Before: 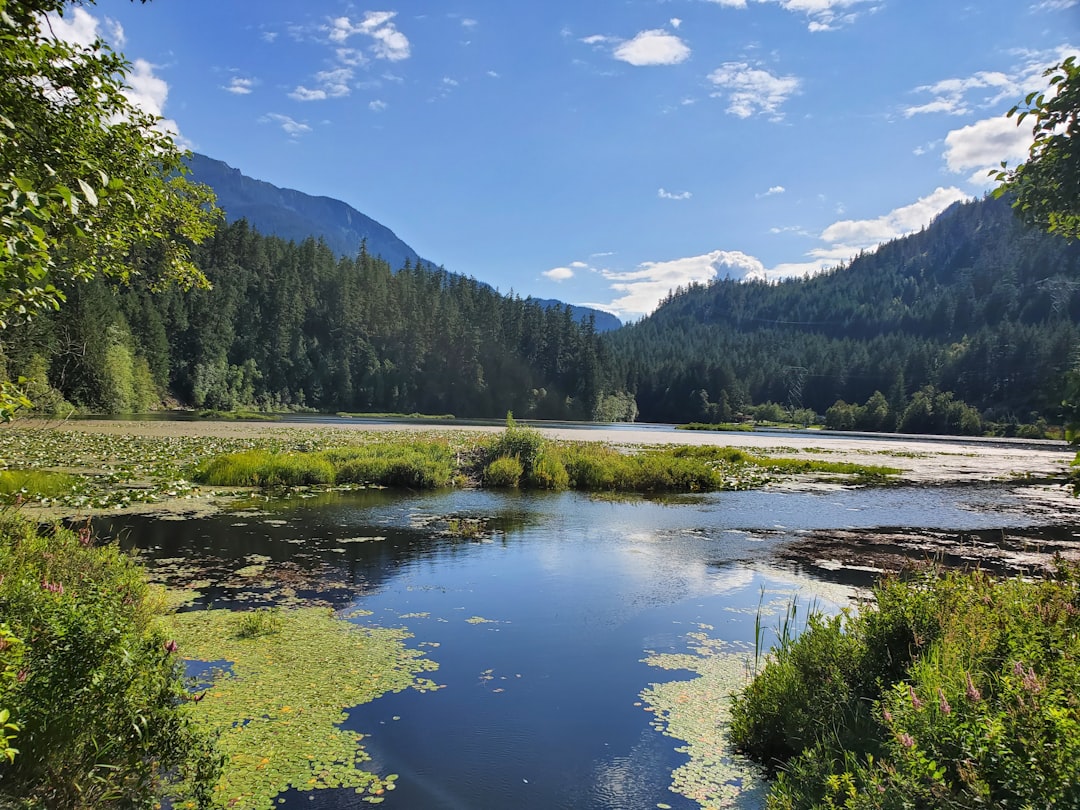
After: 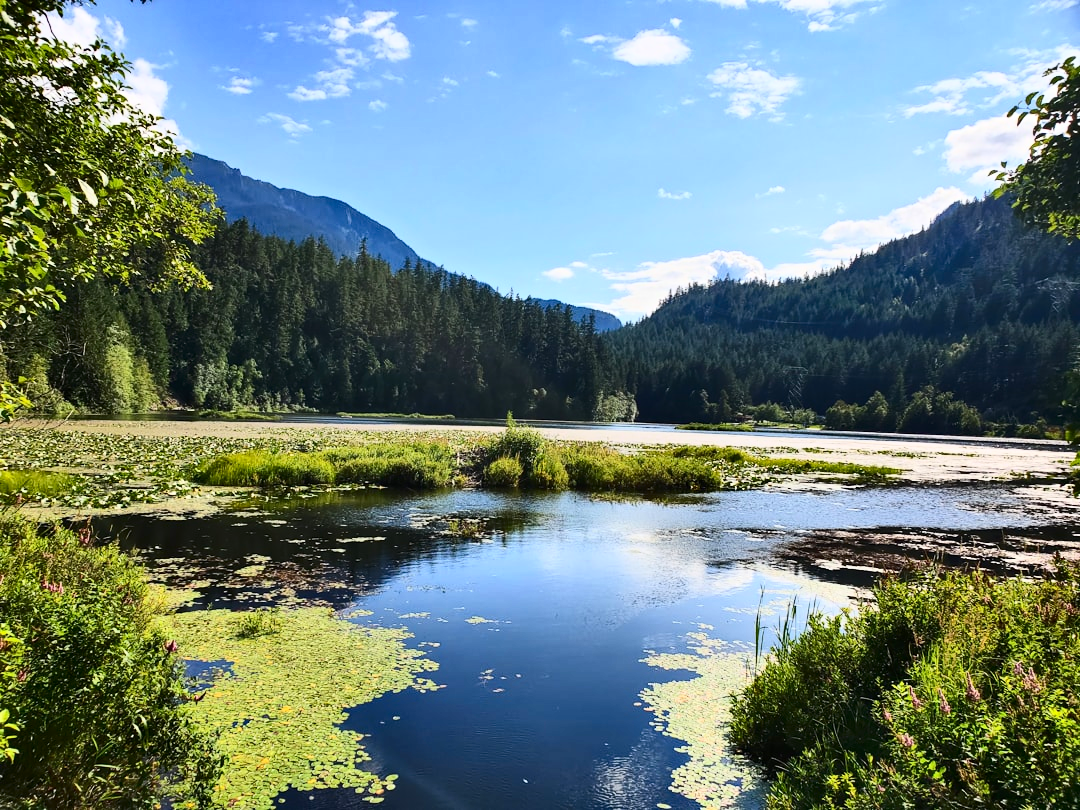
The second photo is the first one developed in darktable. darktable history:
contrast brightness saturation: contrast 0.396, brightness 0.105, saturation 0.207
